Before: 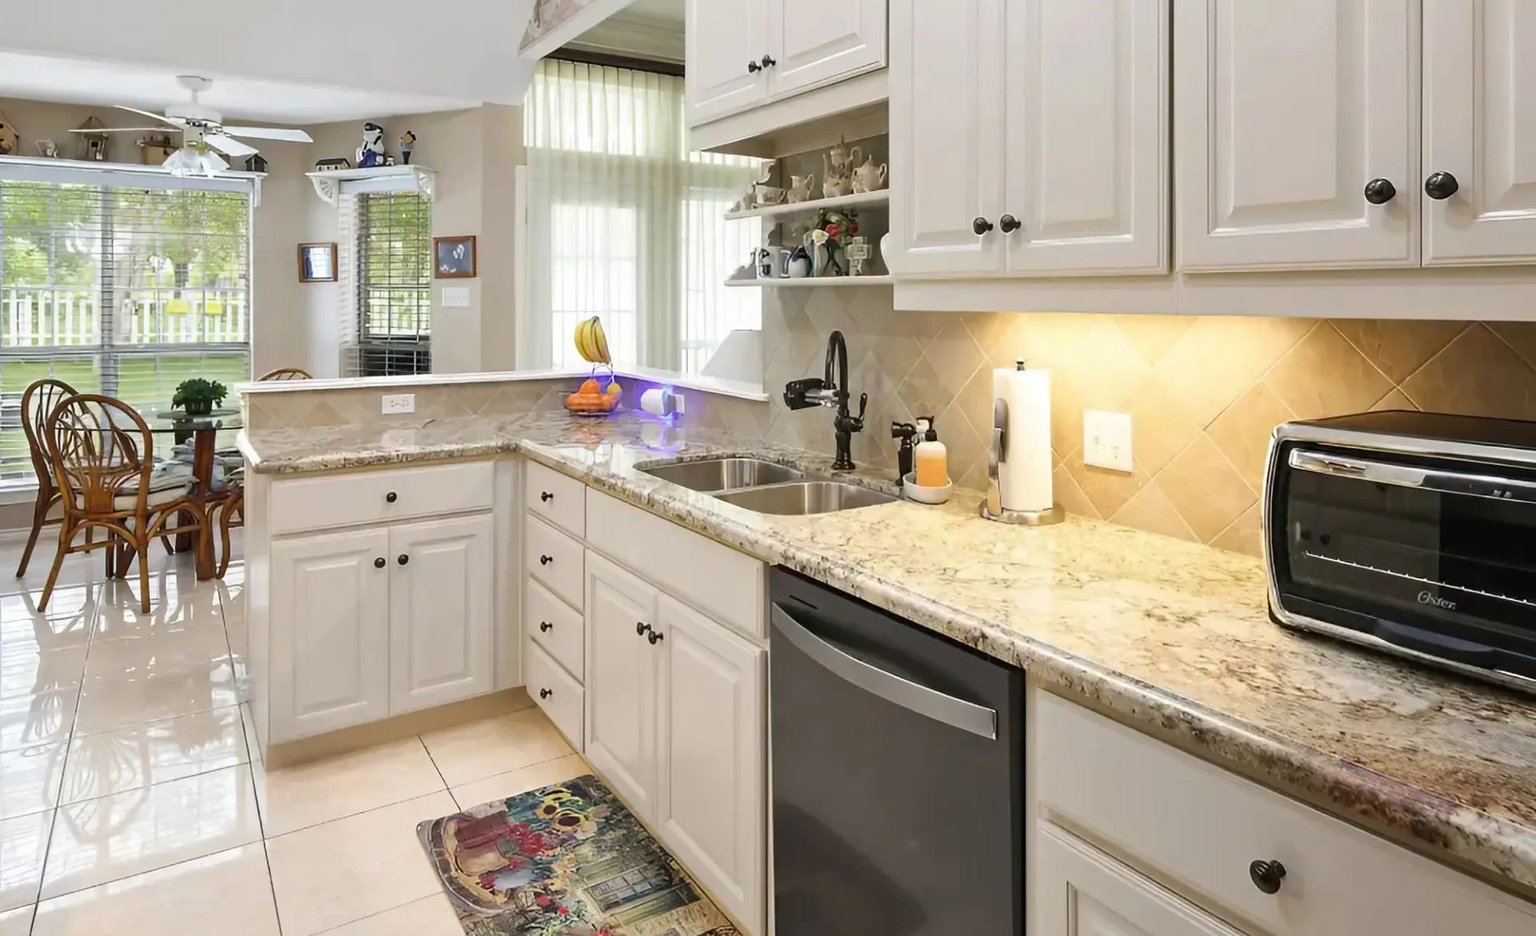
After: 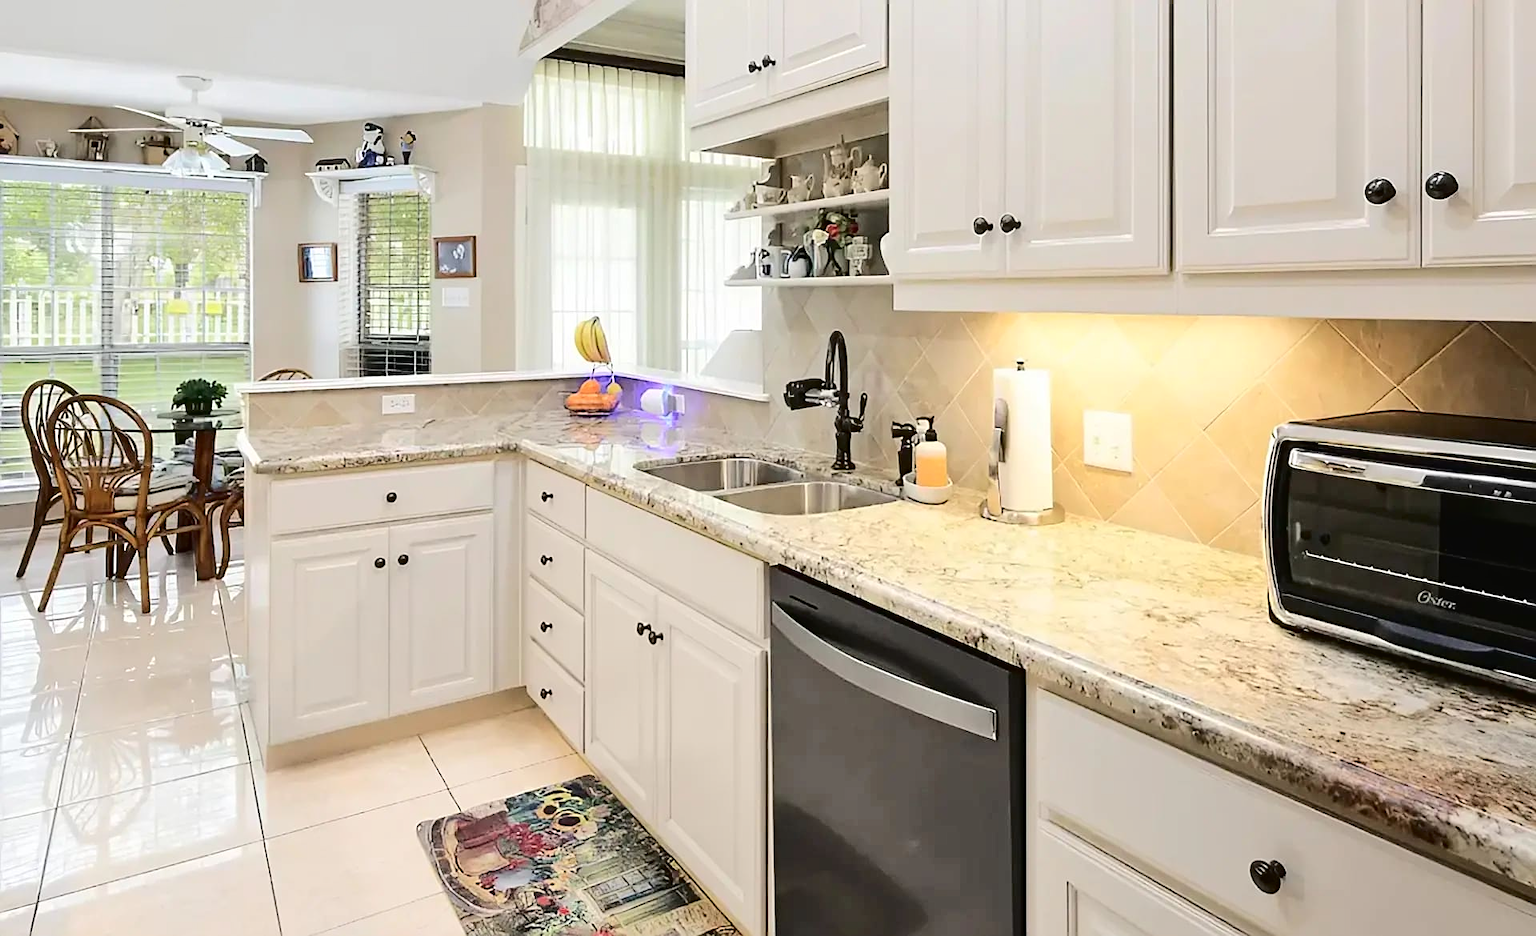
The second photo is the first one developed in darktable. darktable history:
tone curve: curves: ch0 [(0, 0) (0.003, 0.019) (0.011, 0.021) (0.025, 0.023) (0.044, 0.026) (0.069, 0.037) (0.1, 0.059) (0.136, 0.088) (0.177, 0.138) (0.224, 0.199) (0.277, 0.279) (0.335, 0.376) (0.399, 0.481) (0.468, 0.581) (0.543, 0.658) (0.623, 0.735) (0.709, 0.8) (0.801, 0.861) (0.898, 0.928) (1, 1)], color space Lab, independent channels, preserve colors none
sharpen: on, module defaults
